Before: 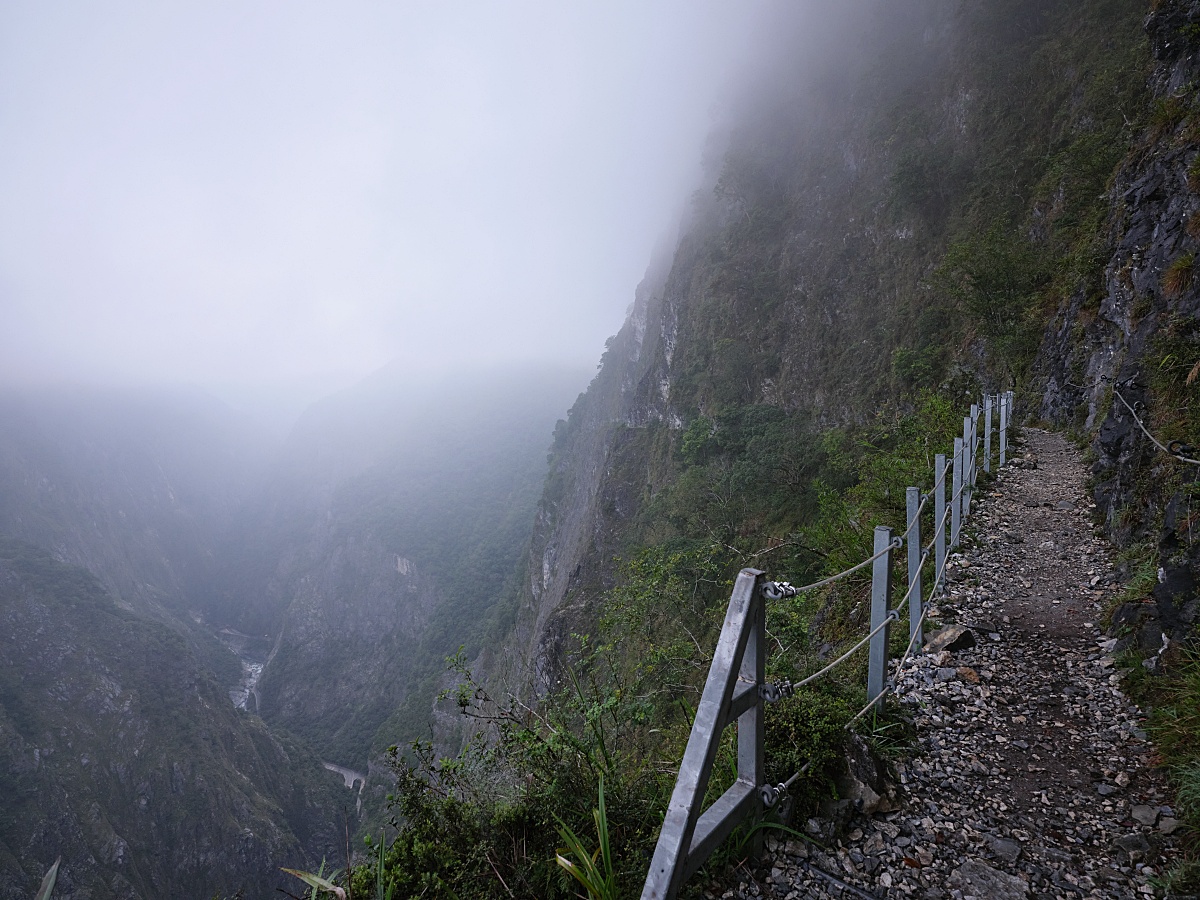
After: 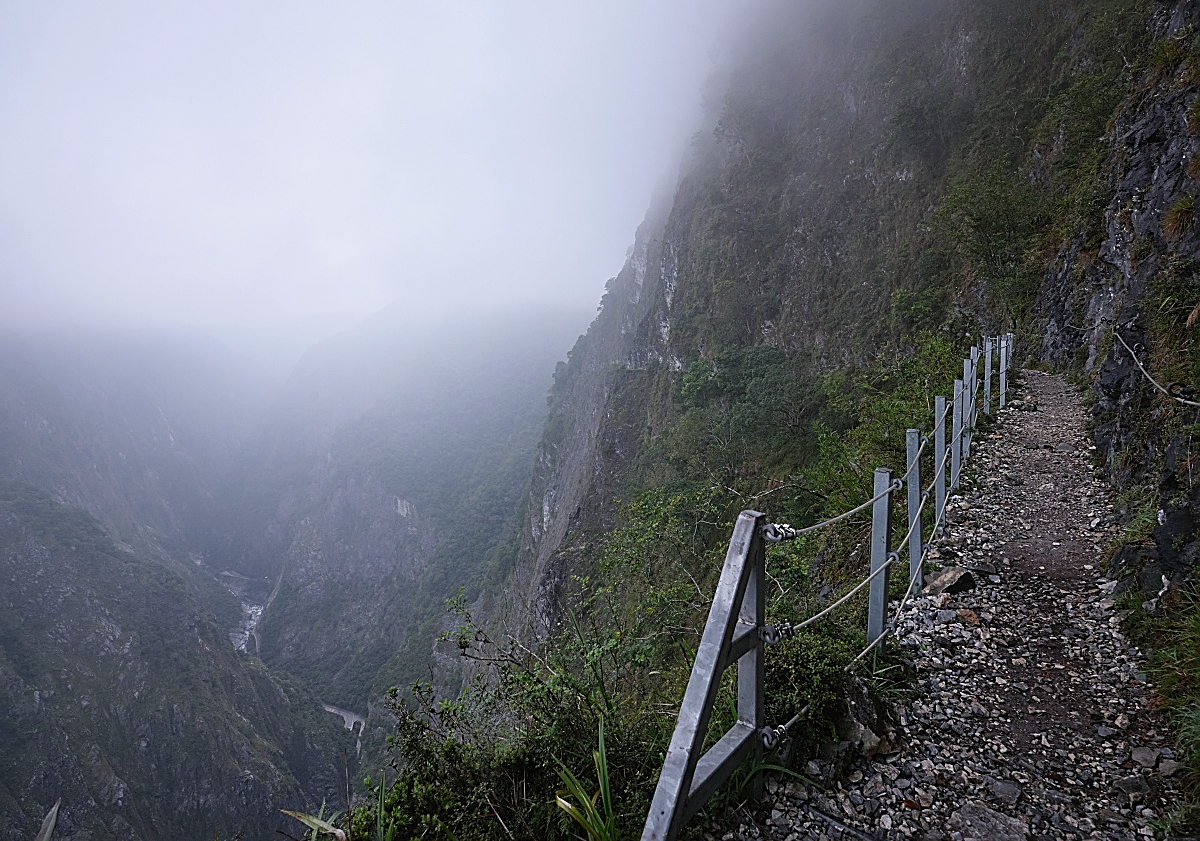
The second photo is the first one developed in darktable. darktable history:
crop and rotate: top 6.516%
sharpen: on, module defaults
